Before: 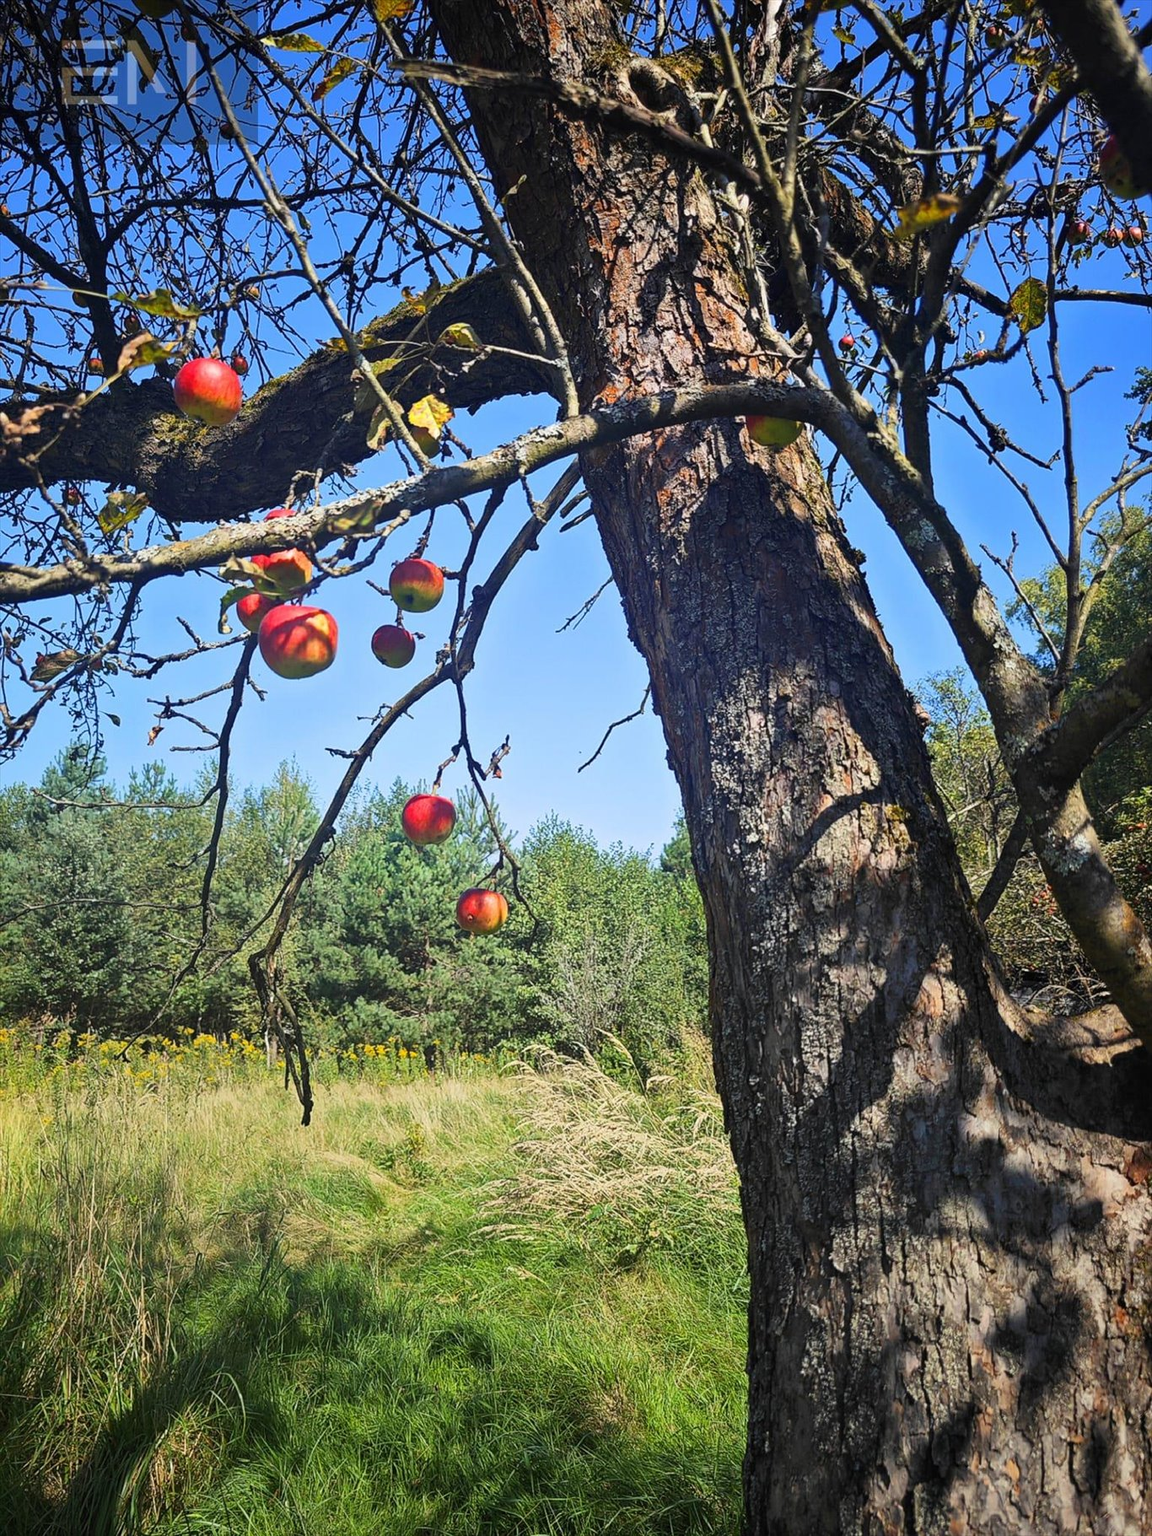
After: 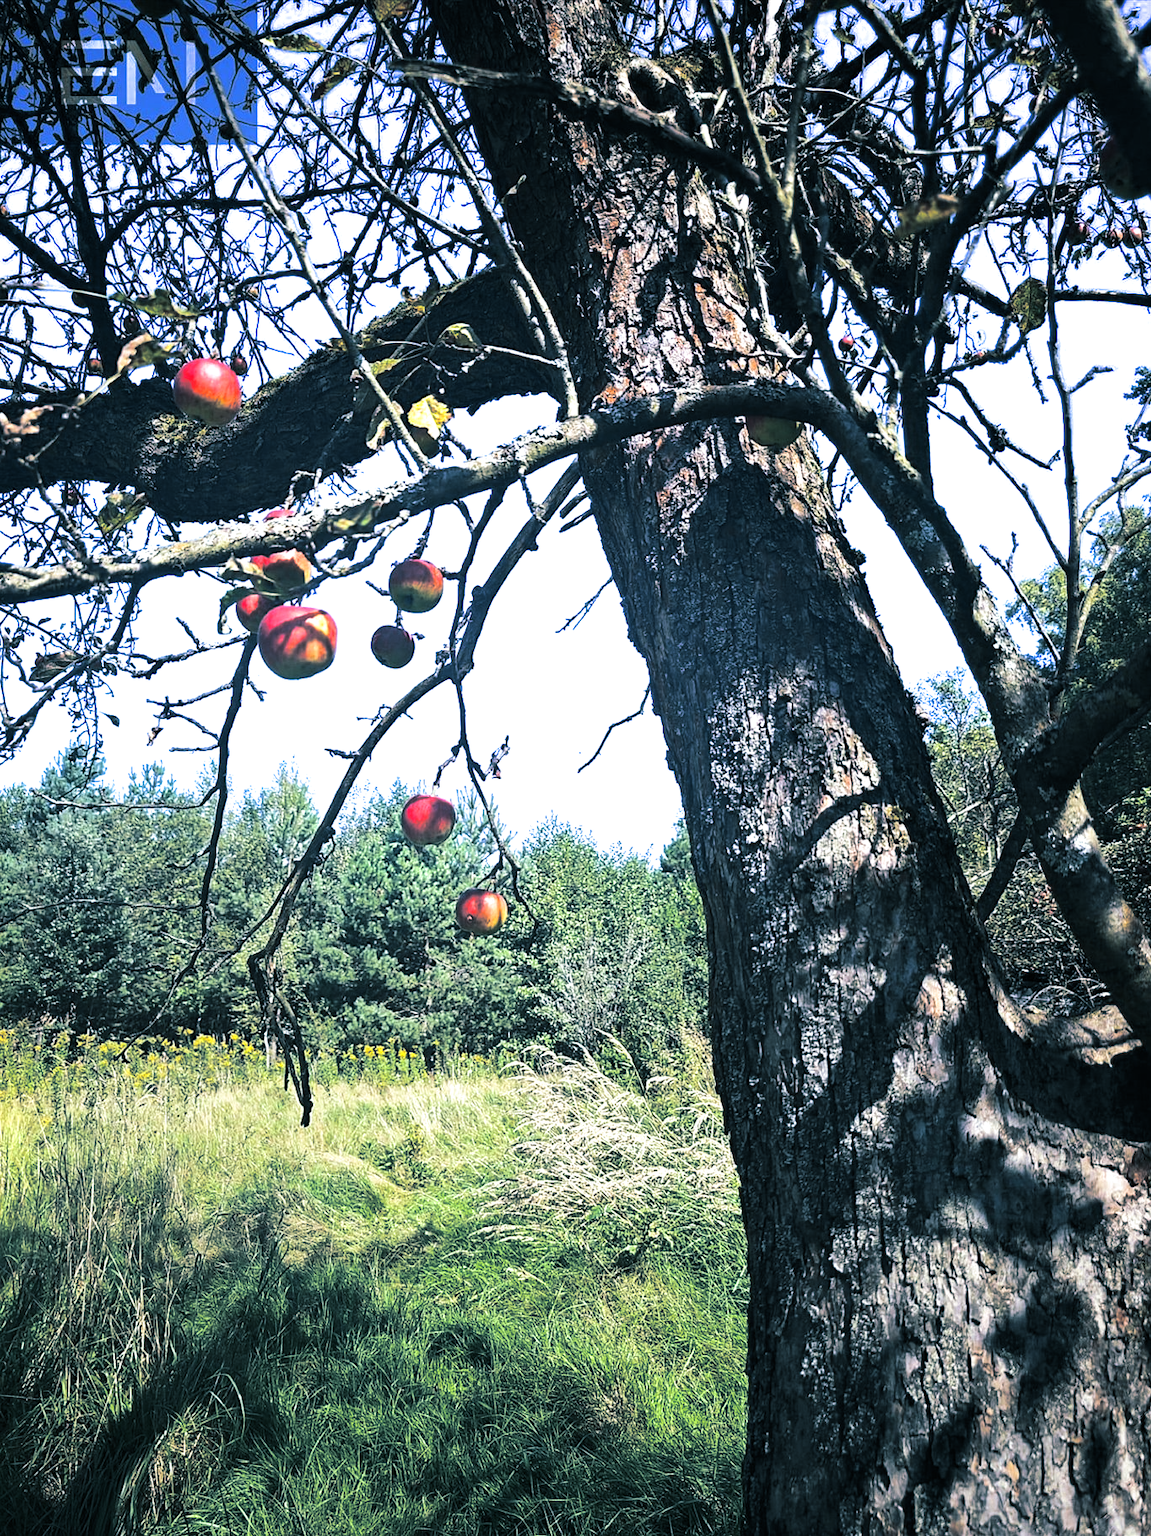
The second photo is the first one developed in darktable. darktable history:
crop and rotate: left 0.126%
white balance: red 0.948, green 1.02, blue 1.176
split-toning: shadows › hue 205.2°, shadows › saturation 0.43, highlights › hue 54°, highlights › saturation 0.54
tone equalizer: -8 EV -0.75 EV, -7 EV -0.7 EV, -6 EV -0.6 EV, -5 EV -0.4 EV, -3 EV 0.4 EV, -2 EV 0.6 EV, -1 EV 0.7 EV, +0 EV 0.75 EV, edges refinement/feathering 500, mask exposure compensation -1.57 EV, preserve details no
